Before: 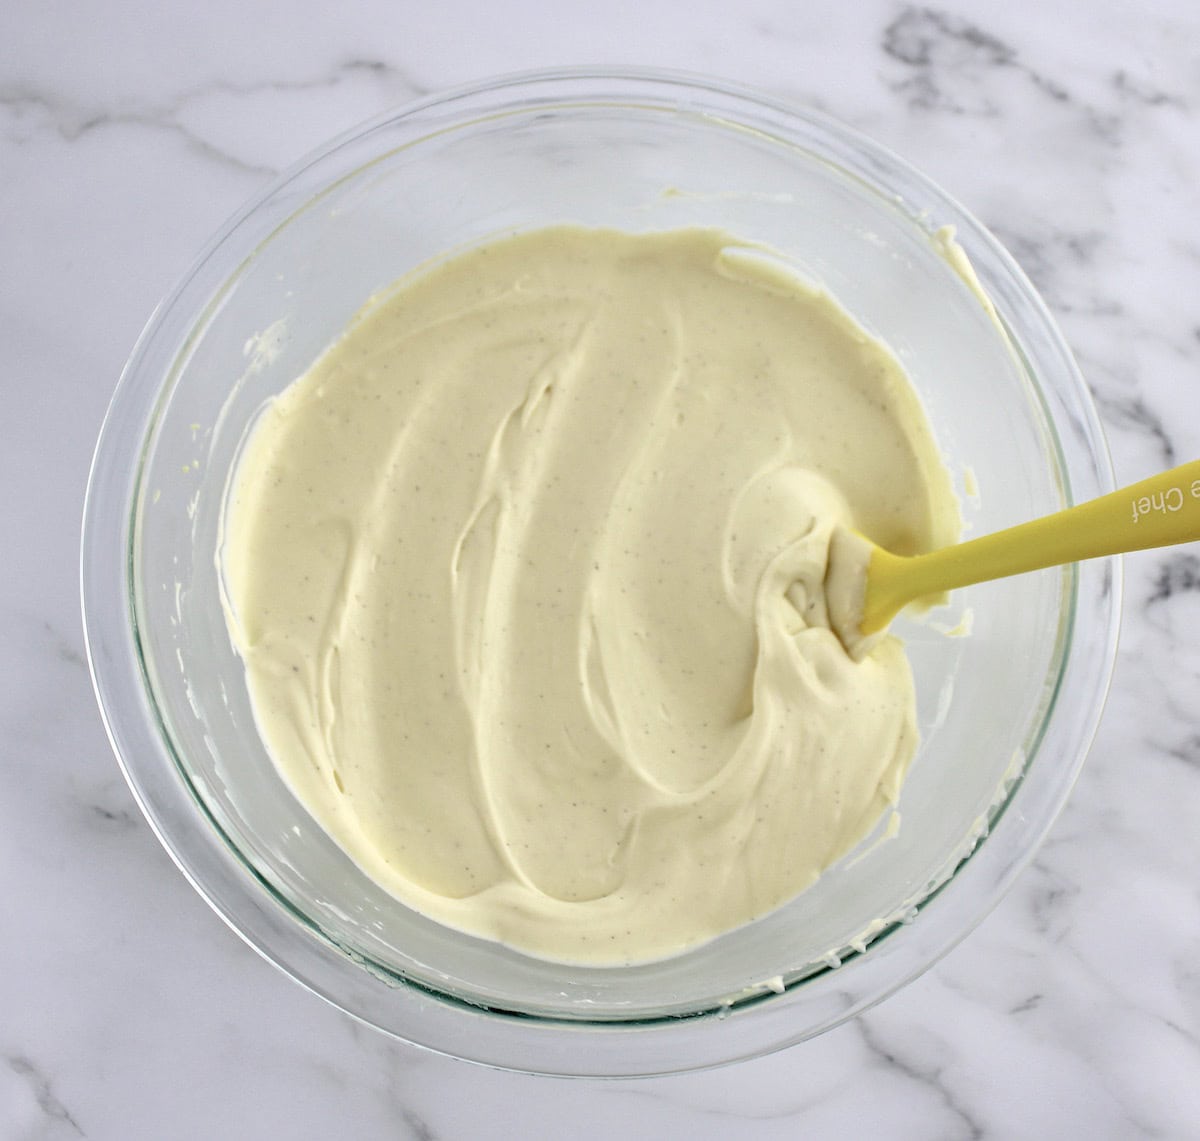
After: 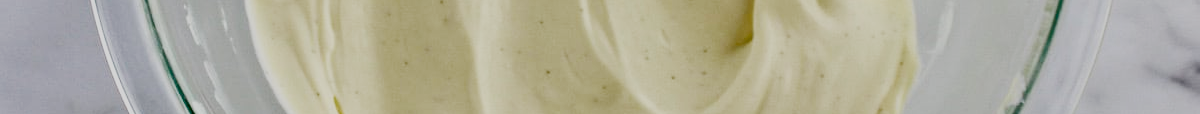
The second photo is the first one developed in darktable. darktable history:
haze removal: strength 0.4, distance 0.22, compatibility mode true, adaptive false
color balance rgb: linear chroma grading › shadows -3%, linear chroma grading › highlights -4%
shadows and highlights: shadows 52.42, soften with gaussian
crop and rotate: top 59.084%, bottom 30.916%
sigmoid: skew -0.2, preserve hue 0%, red attenuation 0.1, red rotation 0.035, green attenuation 0.1, green rotation -0.017, blue attenuation 0.15, blue rotation -0.052, base primaries Rec2020
rotate and perspective: crop left 0, crop top 0
